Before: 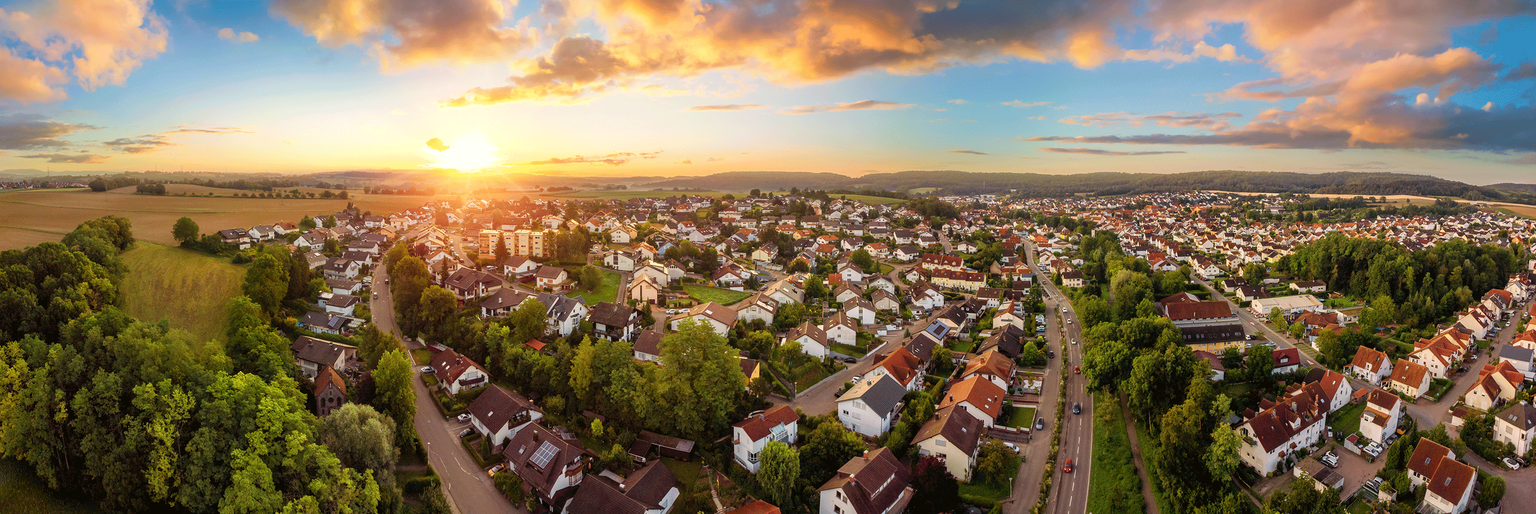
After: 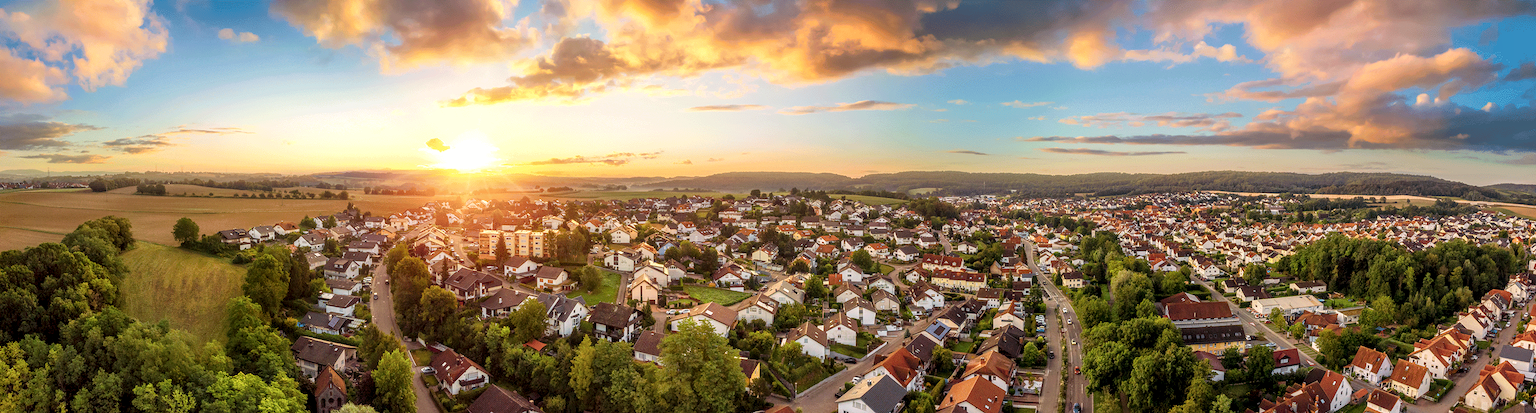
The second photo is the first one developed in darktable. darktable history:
local contrast: detail 130%
crop: bottom 19.644%
